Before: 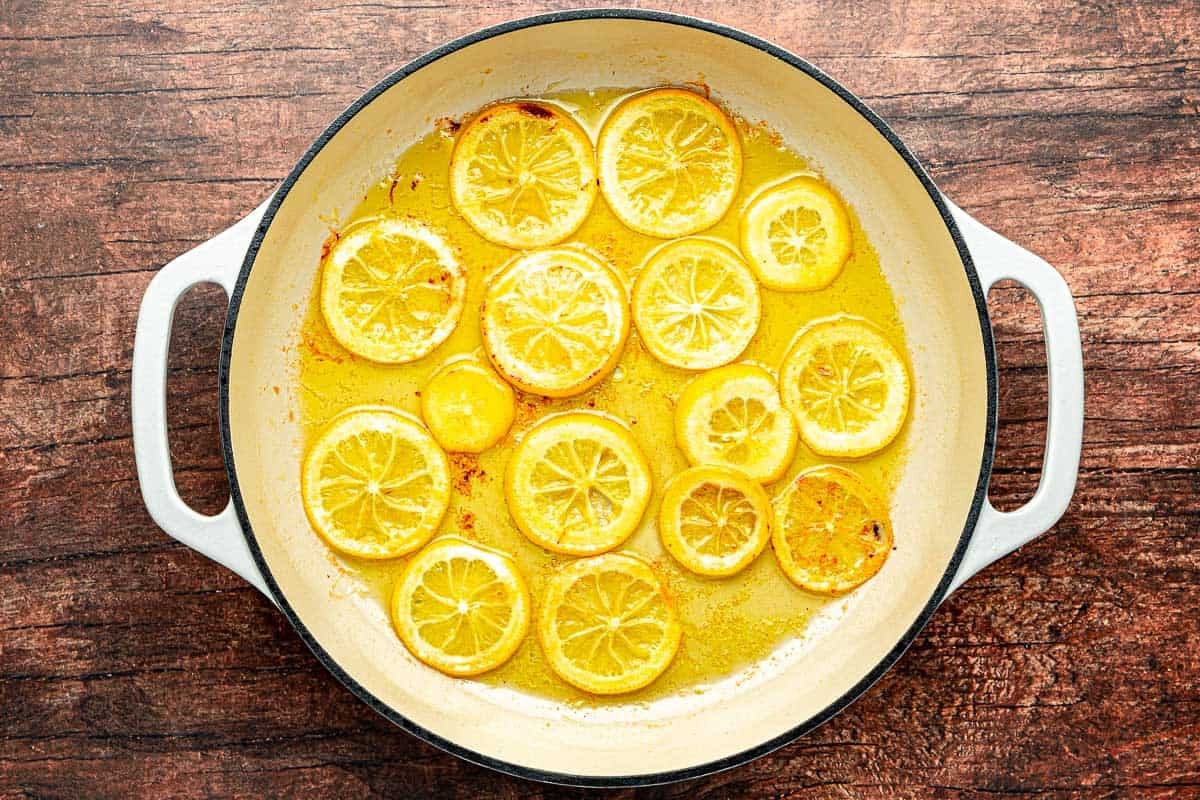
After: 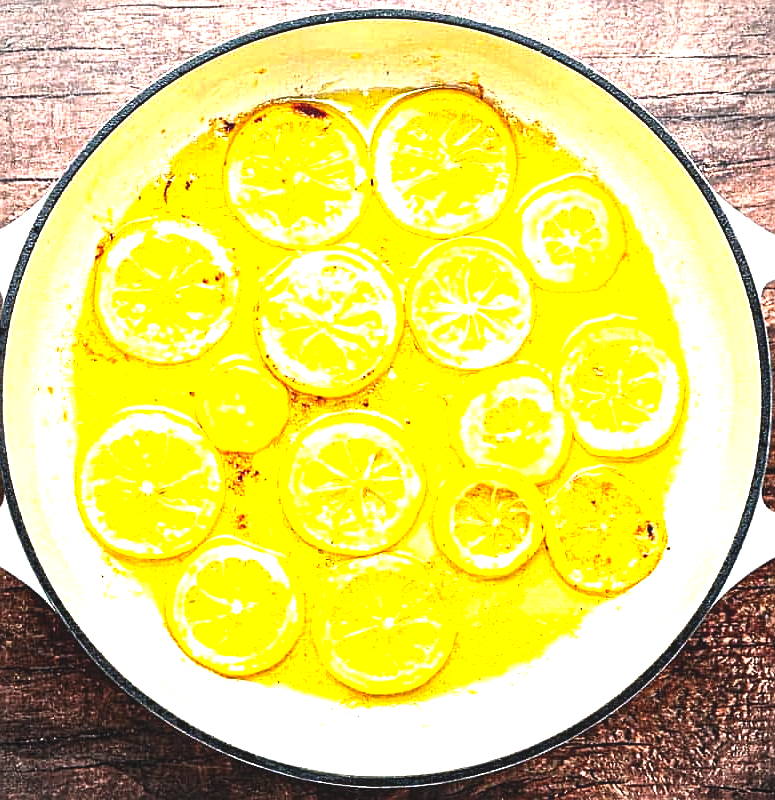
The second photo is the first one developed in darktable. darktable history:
crop and rotate: left 18.867%, right 16.471%
exposure: exposure 0.774 EV, compensate highlight preservation false
tone equalizer: on, module defaults
sharpen: on, module defaults
vignetting: fall-off start 91.23%
color balance rgb: global offset › luminance 1.476%, perceptual saturation grading › global saturation 10.048%, perceptual brilliance grading › highlights 14.143%, perceptual brilliance grading › shadows -19.151%, global vibrance 20%
color calibration: illuminant as shot in camera, x 0.358, y 0.373, temperature 4628.91 K
